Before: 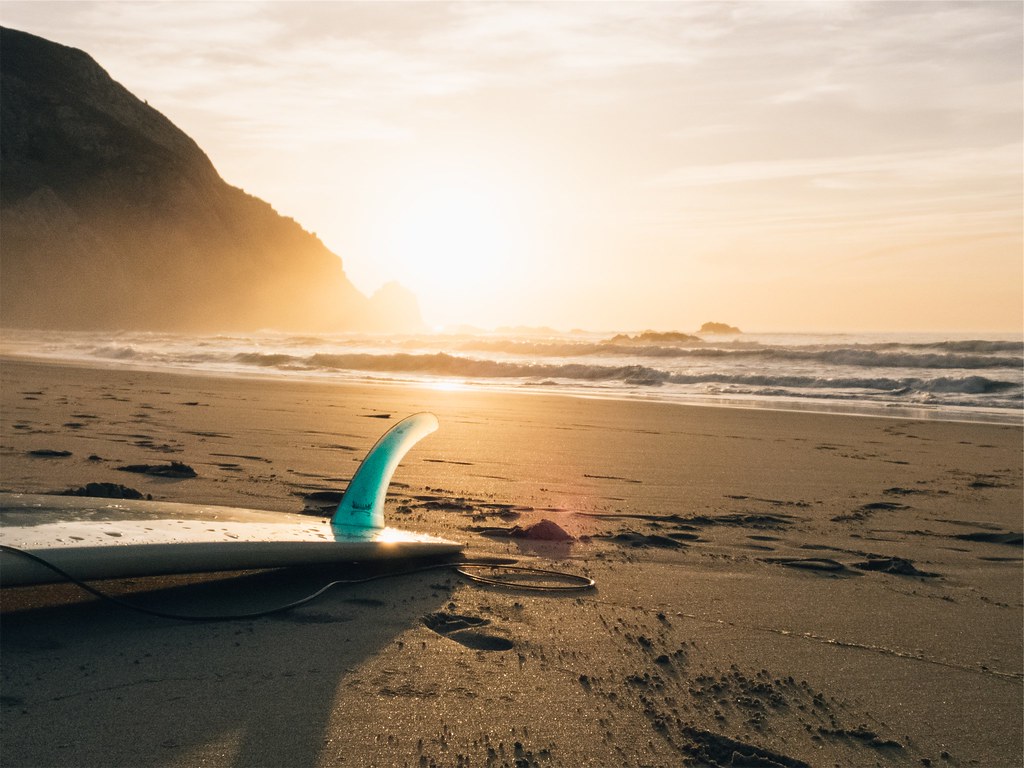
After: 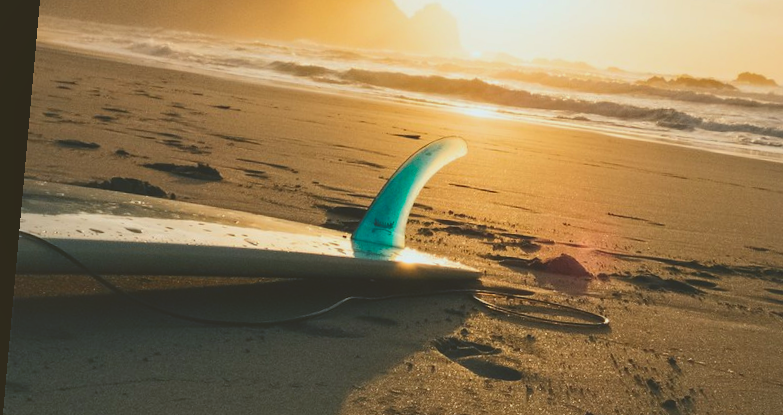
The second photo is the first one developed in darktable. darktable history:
shadows and highlights: on, module defaults
crop: top 36.498%, right 27.964%, bottom 14.995%
contrast brightness saturation: contrast 0.16, saturation 0.32
rotate and perspective: rotation 5.12°, automatic cropping off
color balance: lift [1.004, 1.002, 1.002, 0.998], gamma [1, 1.007, 1.002, 0.993], gain [1, 0.977, 1.013, 1.023], contrast -3.64%
exposure: black level correction -0.015, exposure -0.125 EV, compensate highlight preservation false
